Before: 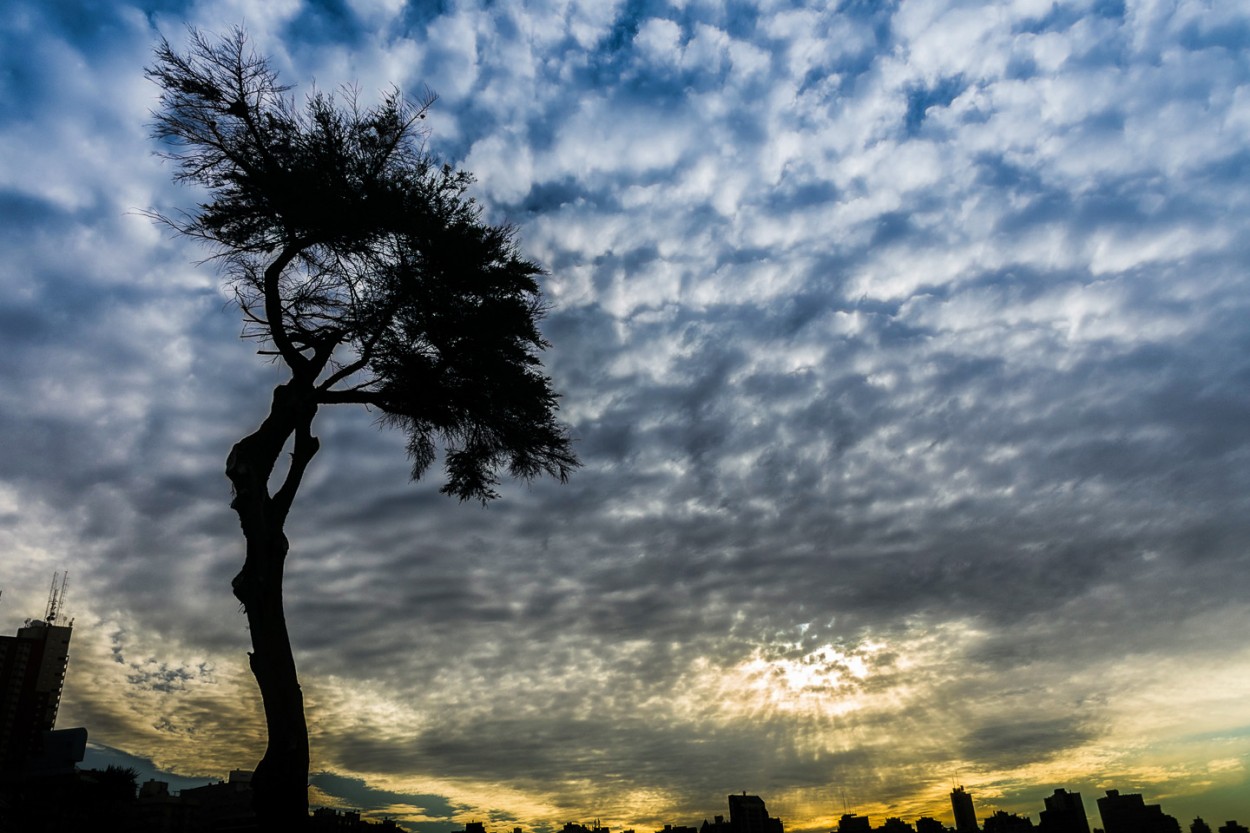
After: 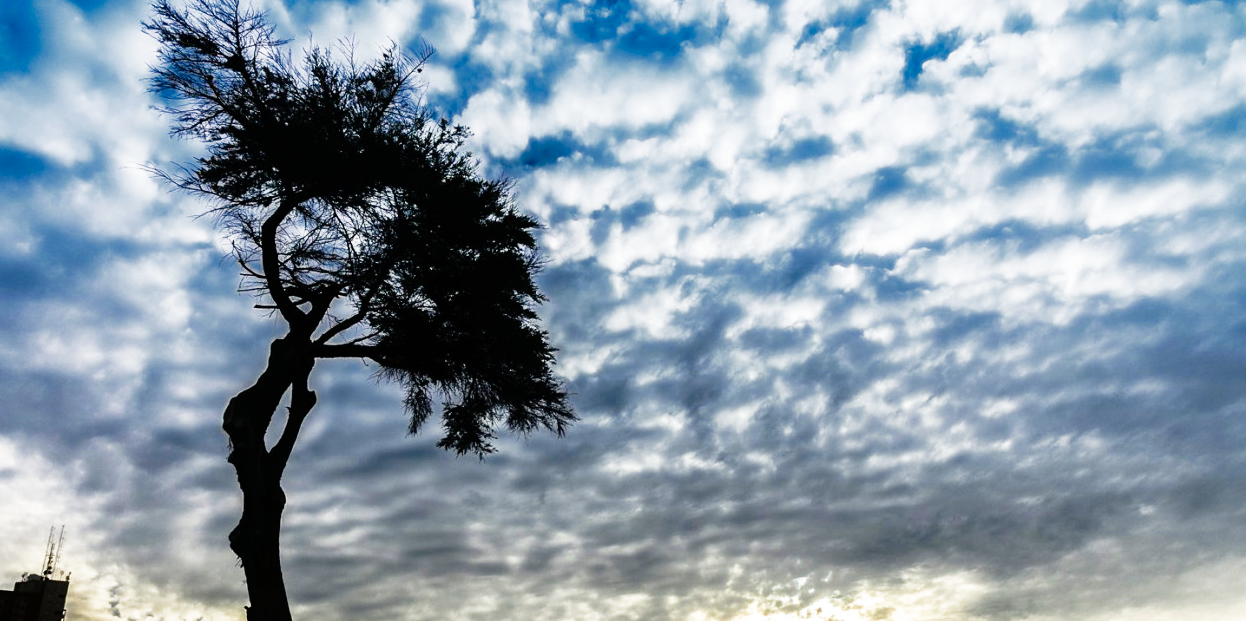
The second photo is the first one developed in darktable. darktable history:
crop: left 0.277%, top 5.543%, bottom 19.86%
base curve: curves: ch0 [(0, 0) (0.012, 0.01) (0.073, 0.168) (0.31, 0.711) (0.645, 0.957) (1, 1)], preserve colors none
exposure: black level correction 0, compensate highlight preservation false
color balance rgb: perceptual saturation grading › global saturation 20%, perceptual saturation grading › highlights -25.248%, perceptual saturation grading › shadows 25.795%, global vibrance 20%
color zones: curves: ch0 [(0, 0.5) (0.125, 0.4) (0.25, 0.5) (0.375, 0.4) (0.5, 0.4) (0.625, 0.35) (0.75, 0.35) (0.875, 0.5)]; ch1 [(0, 0.35) (0.125, 0.45) (0.25, 0.35) (0.375, 0.35) (0.5, 0.35) (0.625, 0.35) (0.75, 0.45) (0.875, 0.35)]; ch2 [(0, 0.6) (0.125, 0.5) (0.25, 0.5) (0.375, 0.6) (0.5, 0.6) (0.625, 0.5) (0.75, 0.5) (0.875, 0.5)]
